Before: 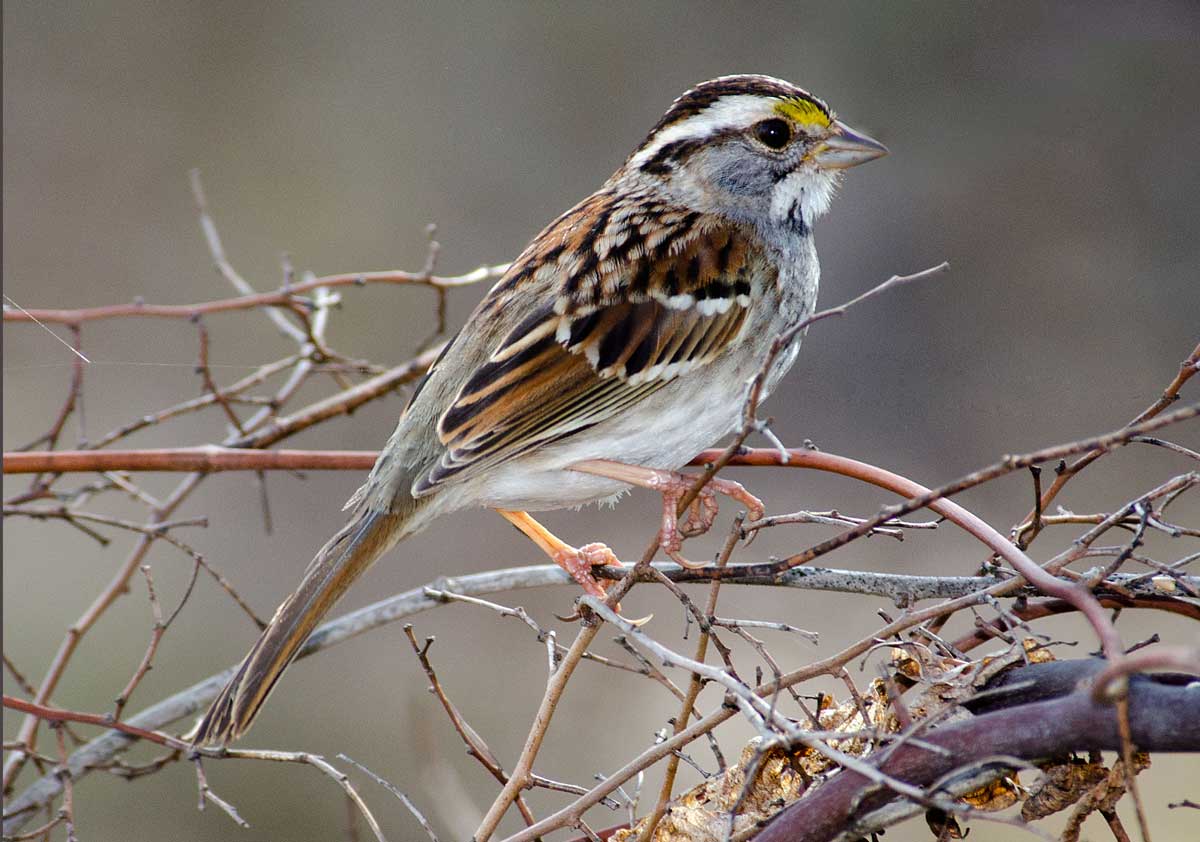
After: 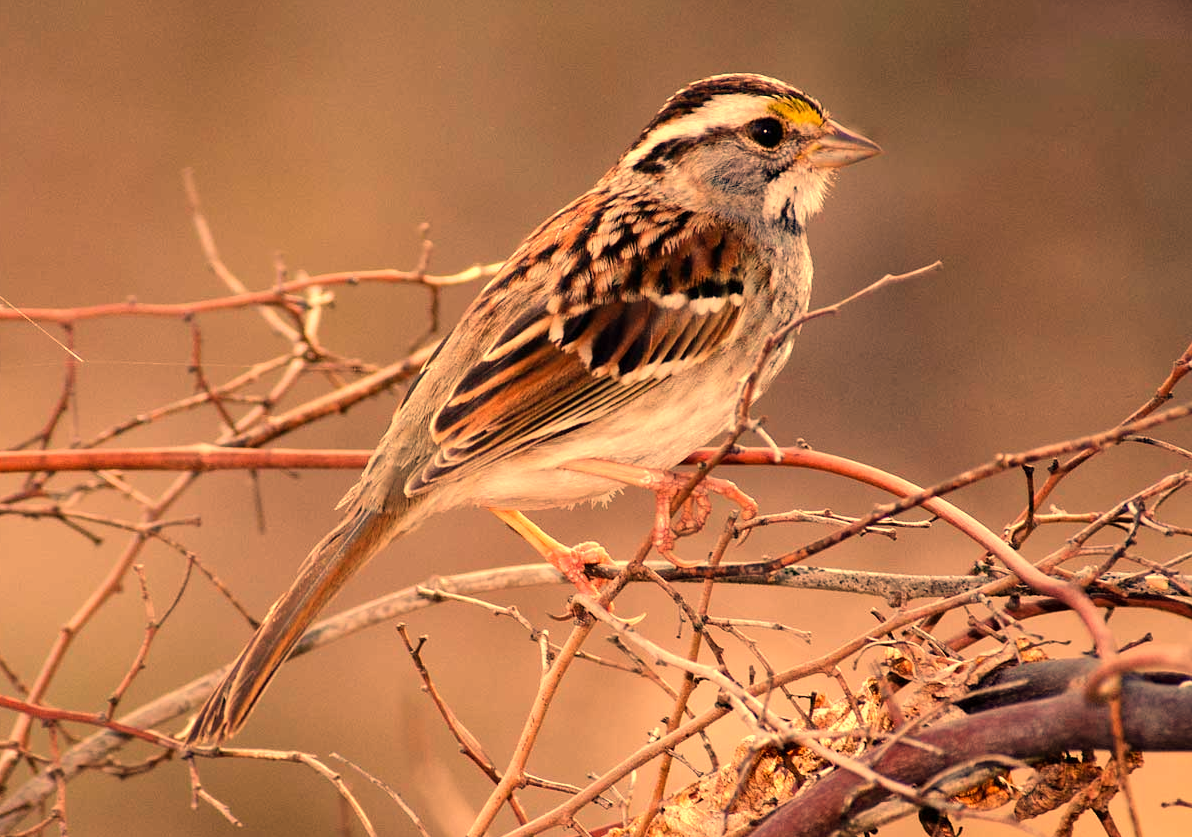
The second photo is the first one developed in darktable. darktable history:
white balance: red 1.467, blue 0.684
crop and rotate: left 0.614%, top 0.179%, bottom 0.309%
